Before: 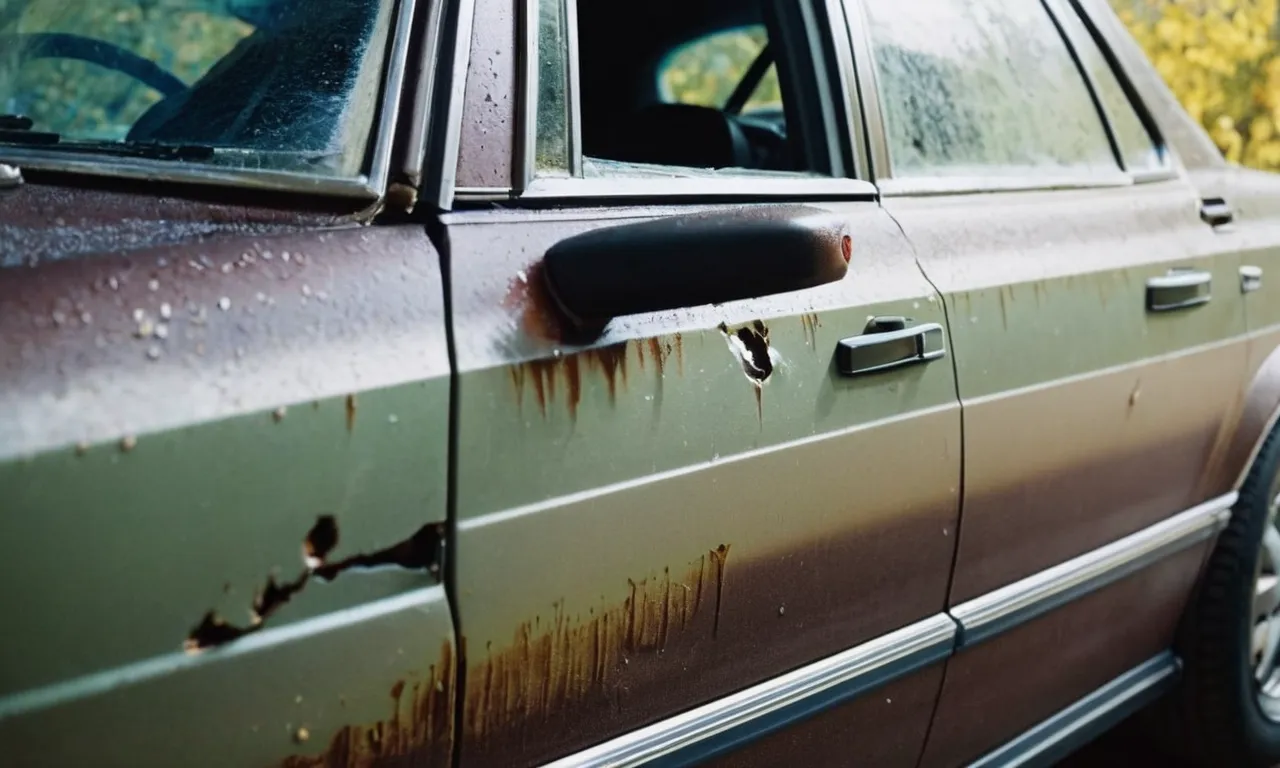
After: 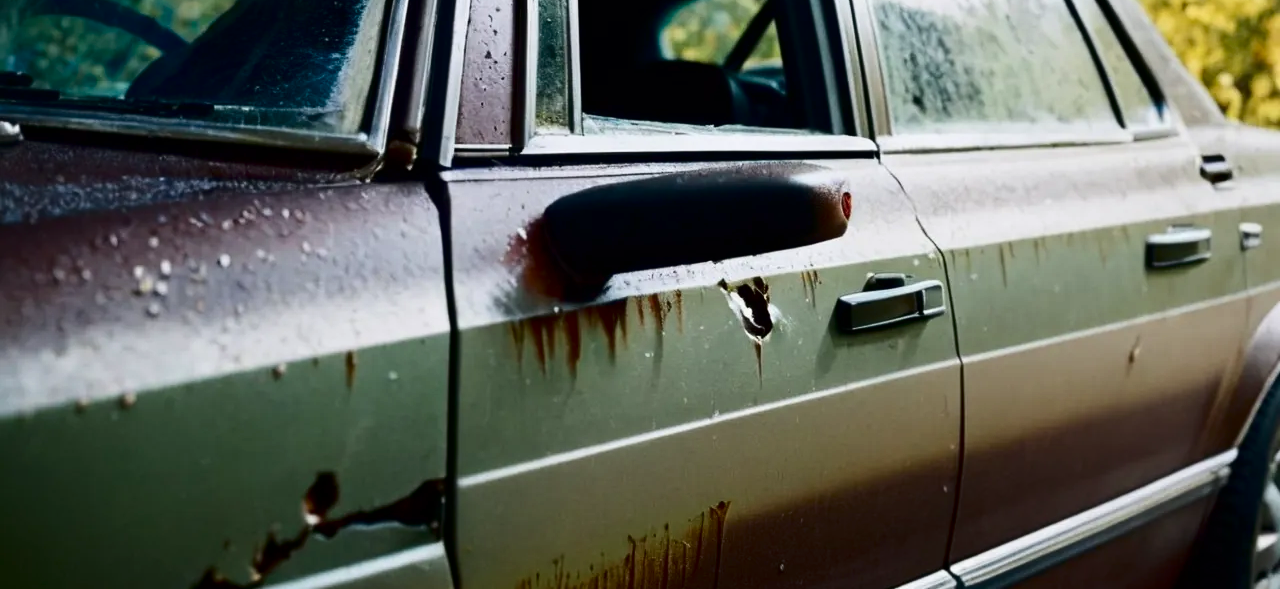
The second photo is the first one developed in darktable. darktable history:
crop: top 5.667%, bottom 17.637%
contrast brightness saturation: contrast 0.19, brightness -0.24, saturation 0.11
